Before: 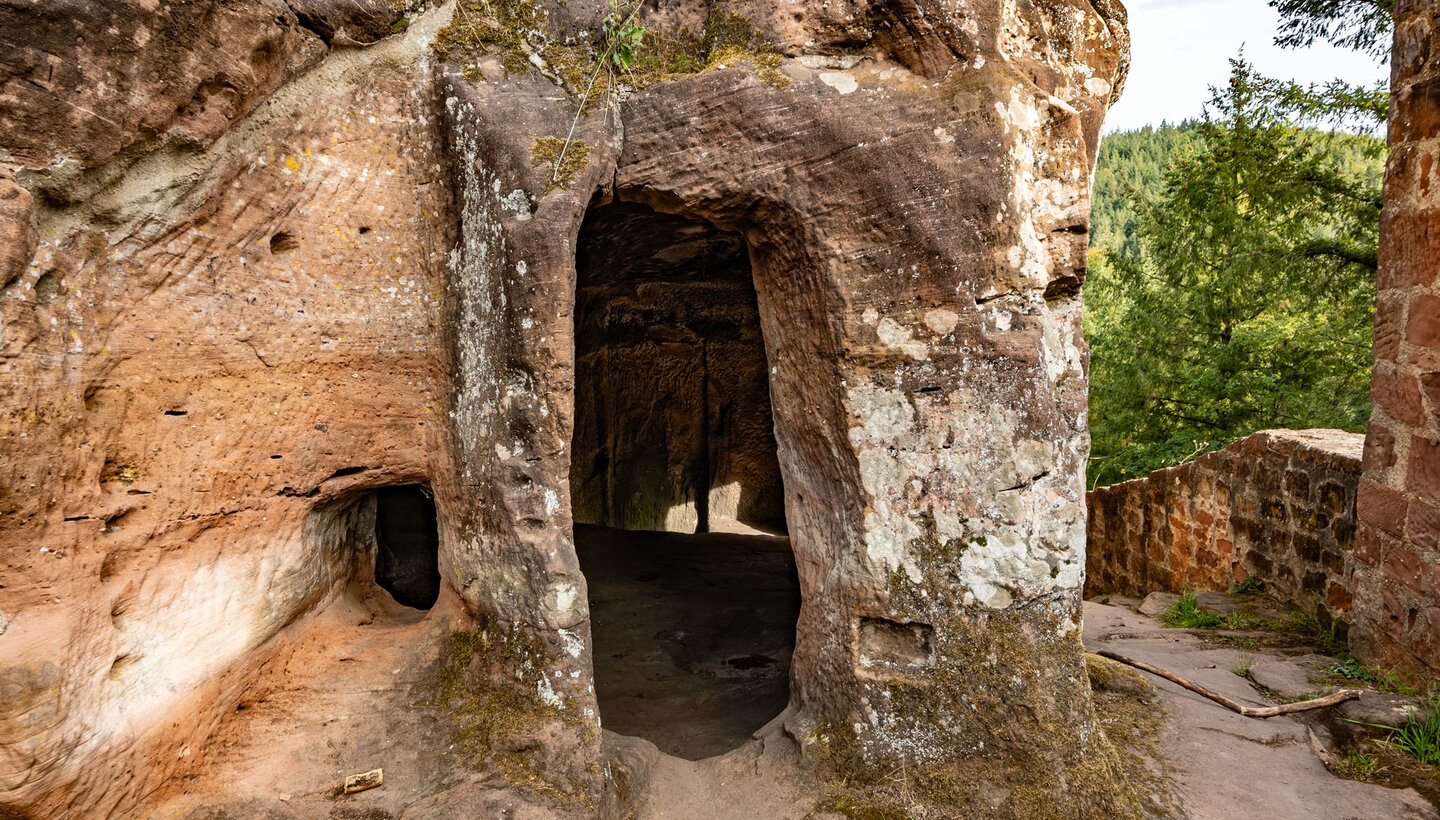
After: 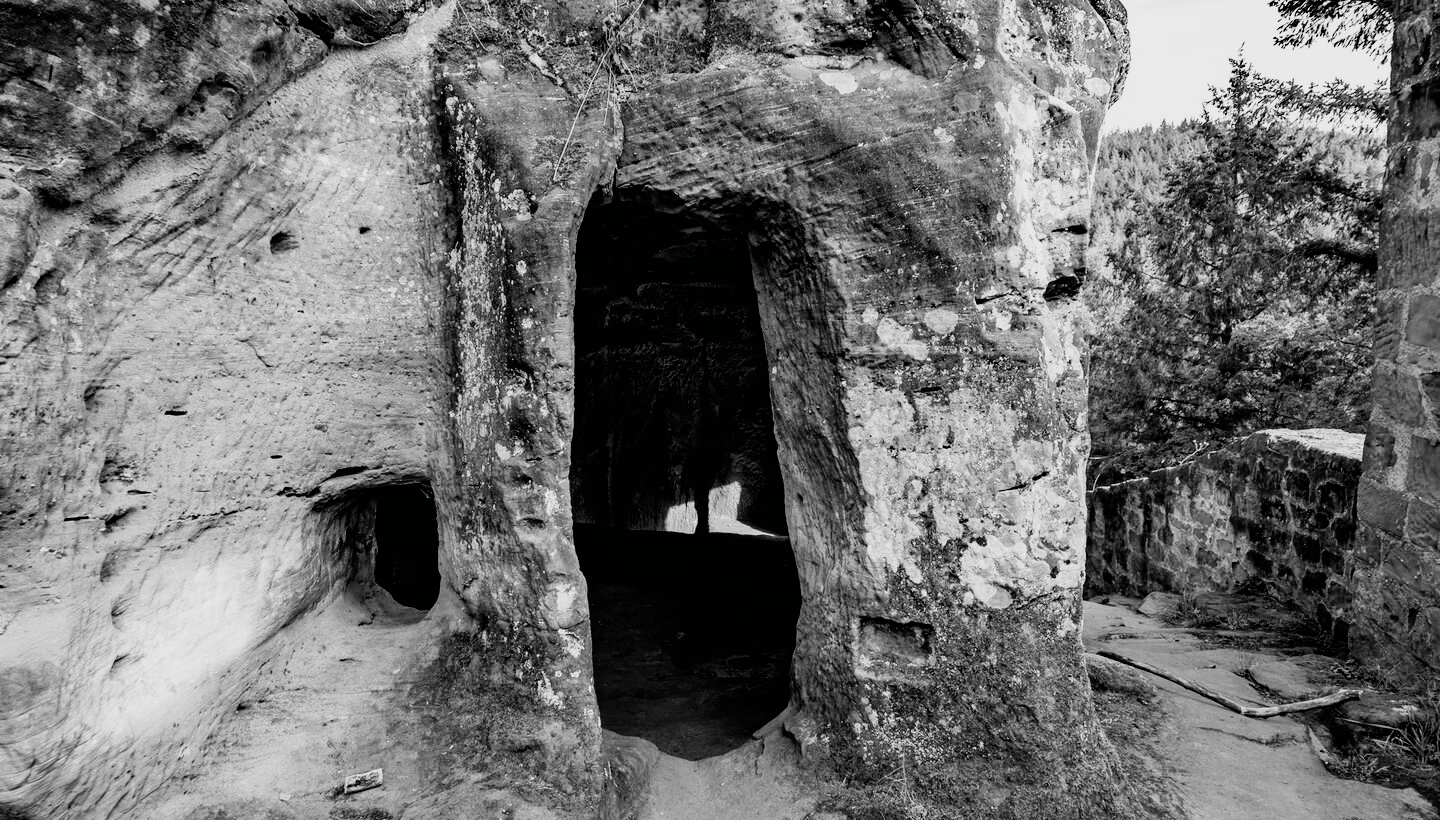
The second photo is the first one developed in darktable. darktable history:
filmic rgb: black relative exposure -5.14 EV, white relative exposure 3.5 EV, hardness 3.18, contrast 1.298, highlights saturation mix -49.77%, color science v4 (2020)
color correction: highlights b* -0.057, saturation 1.36
